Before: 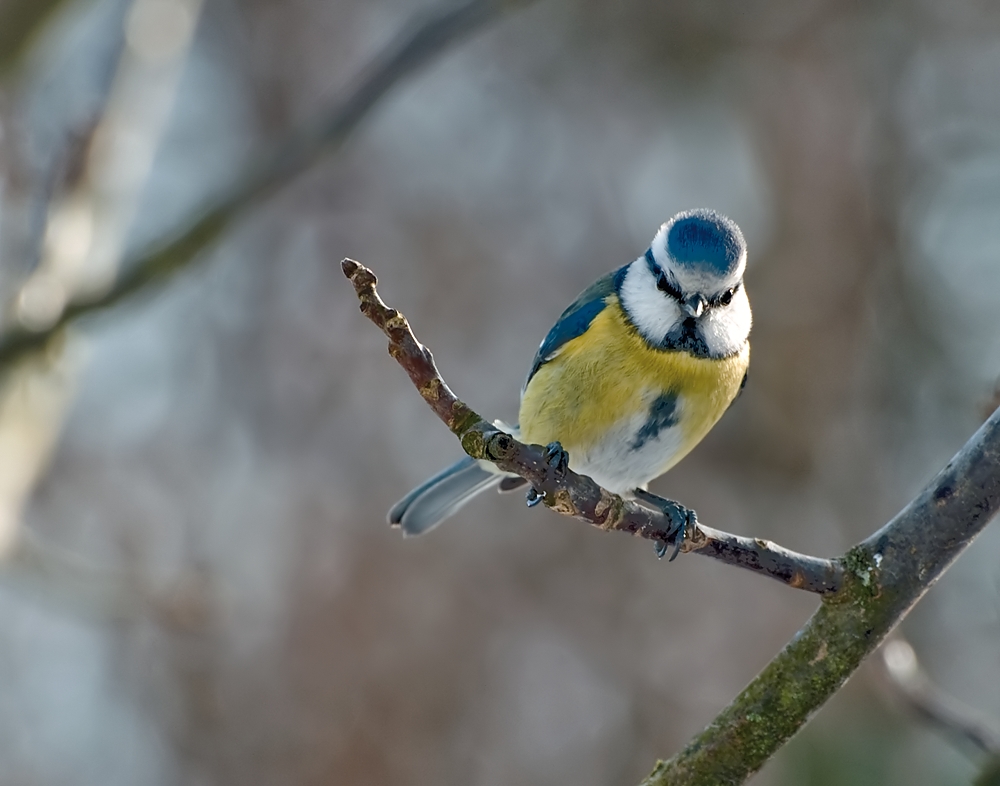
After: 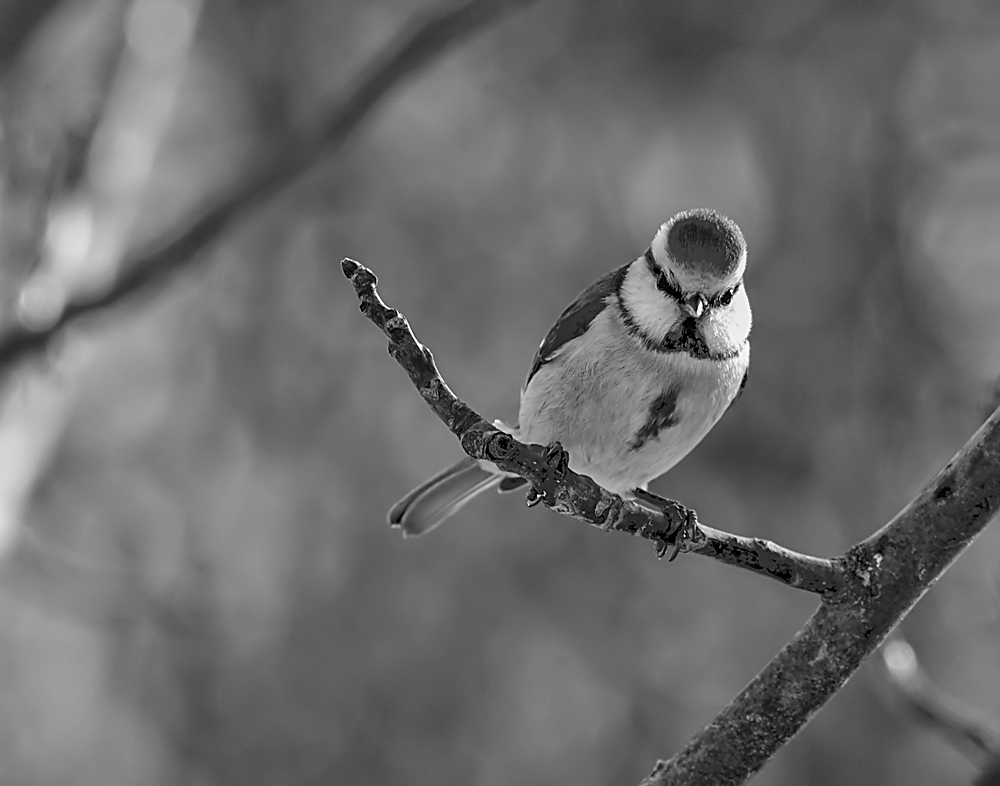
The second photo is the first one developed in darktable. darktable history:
sharpen: on, module defaults
local contrast: on, module defaults
monochrome: a 26.22, b 42.67, size 0.8
